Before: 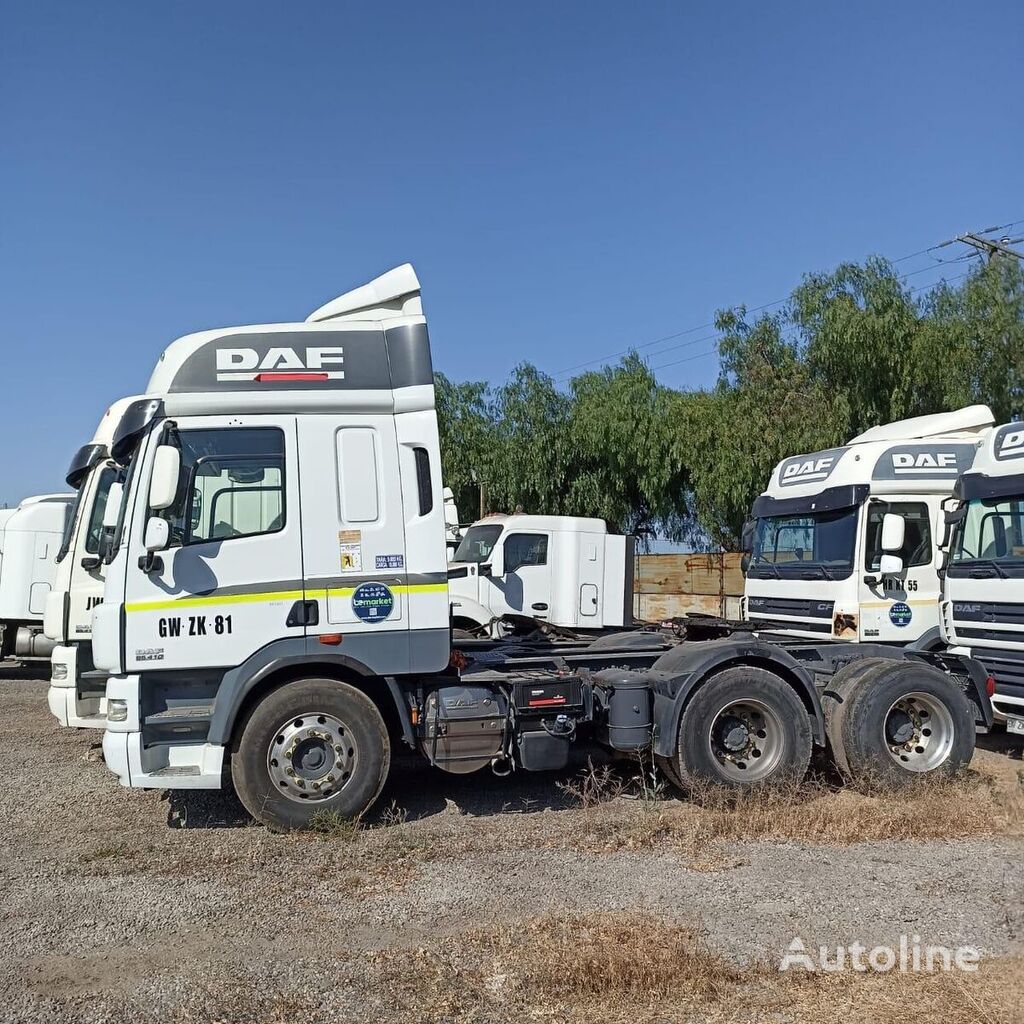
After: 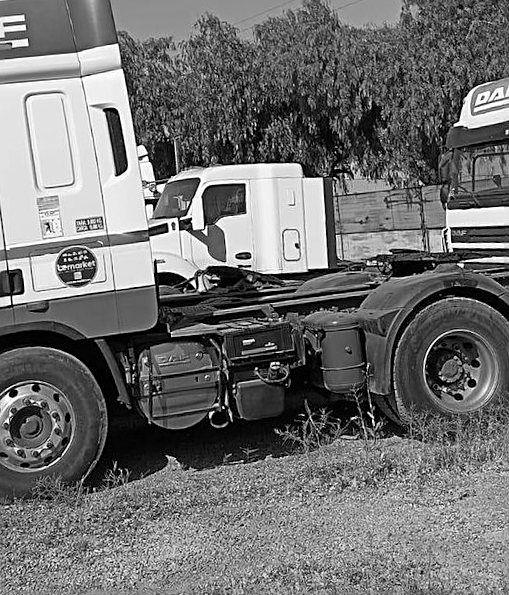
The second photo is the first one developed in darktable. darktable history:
rotate and perspective: rotation -5°, crop left 0.05, crop right 0.952, crop top 0.11, crop bottom 0.89
crop and rotate: left 29.237%, top 31.152%, right 19.807%
monochrome: on, module defaults
sharpen: on, module defaults
